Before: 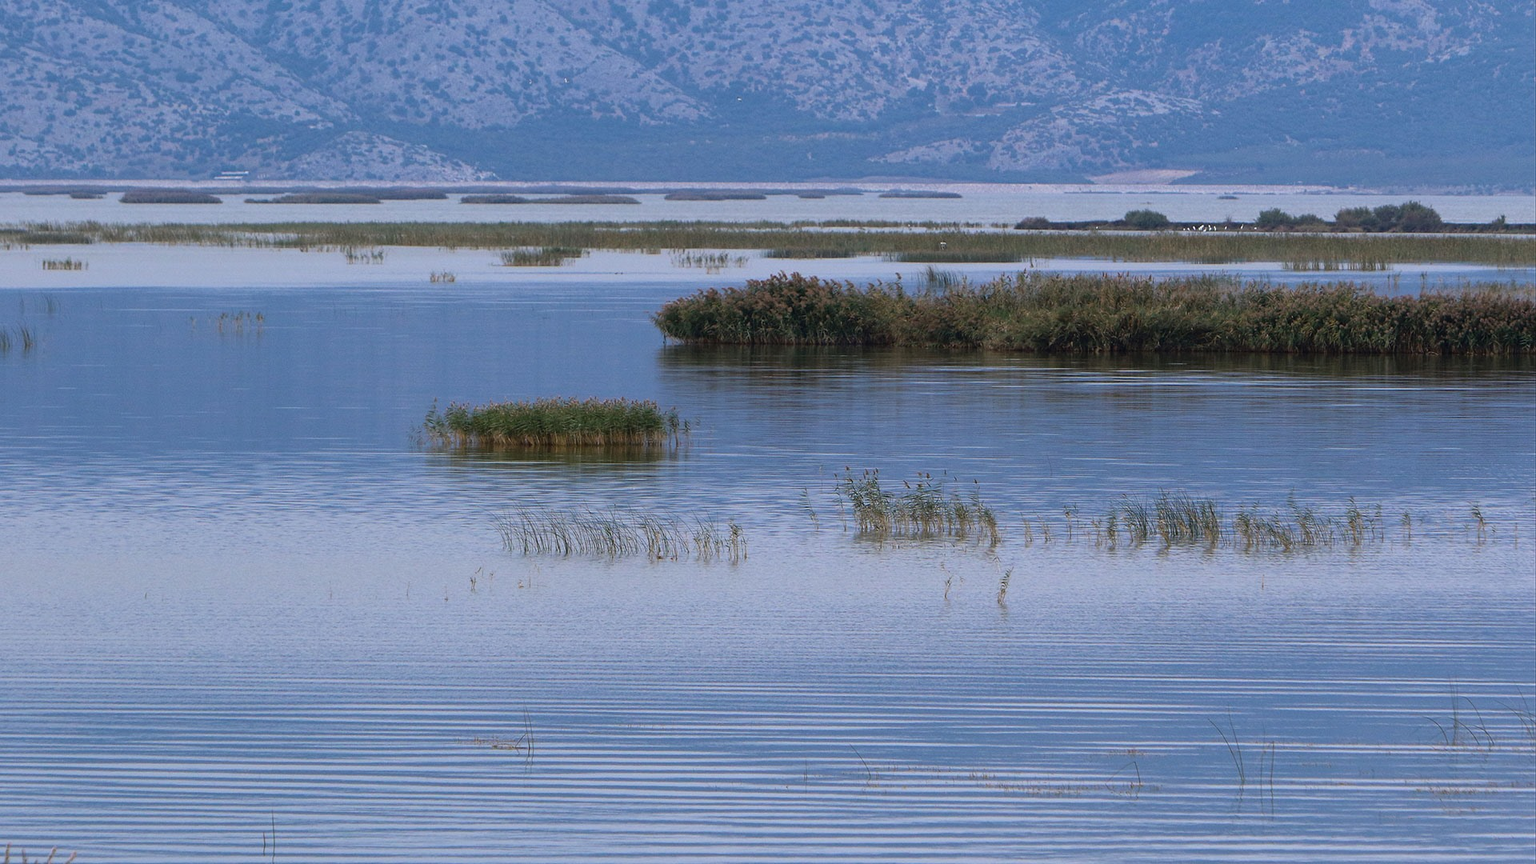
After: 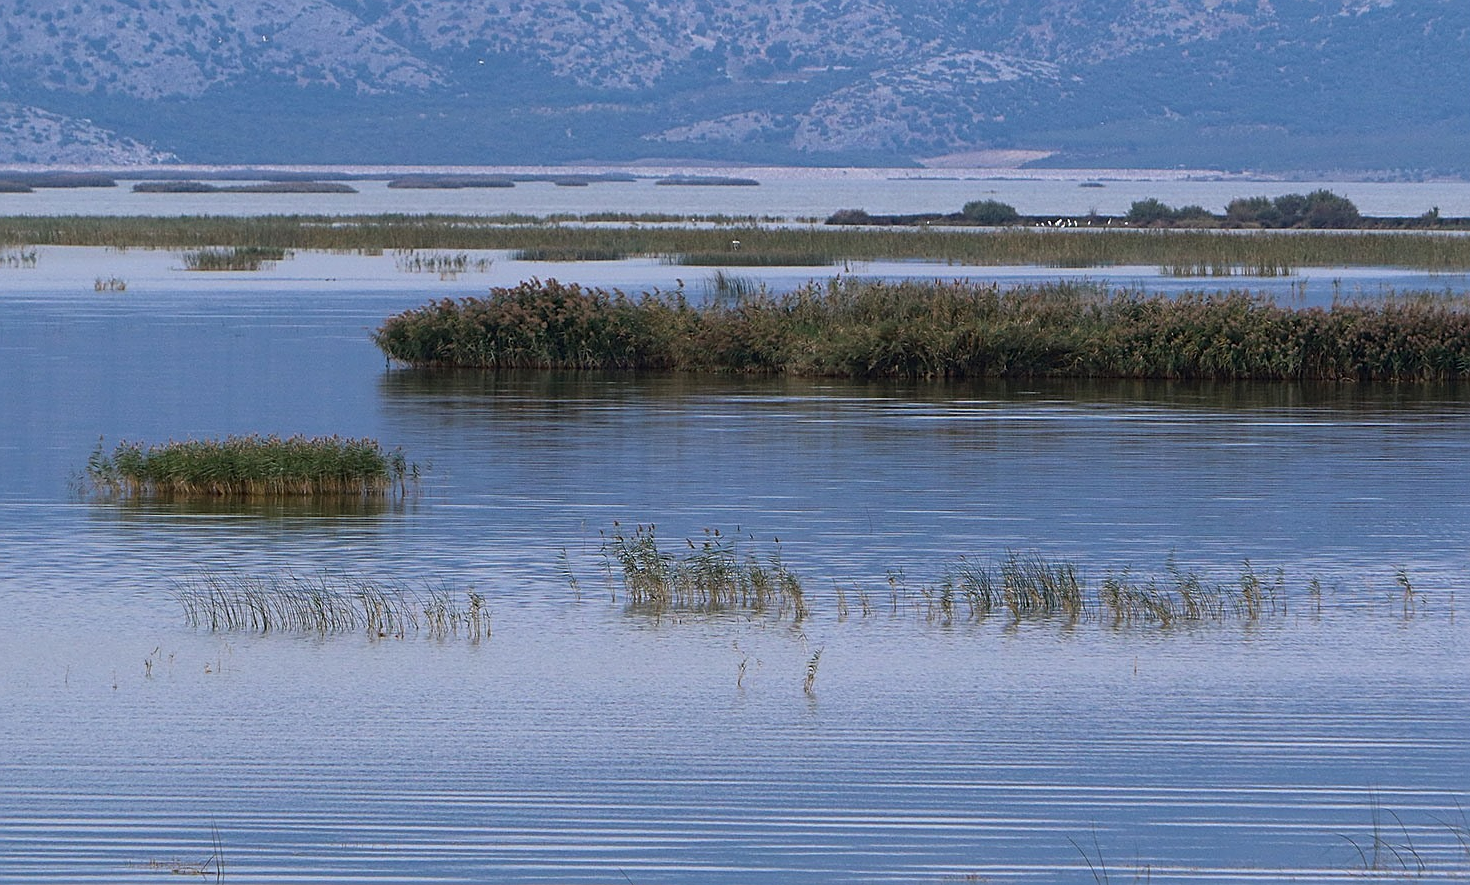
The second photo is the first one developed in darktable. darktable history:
sharpen: on, module defaults
crop: left 23.095%, top 5.827%, bottom 11.854%
